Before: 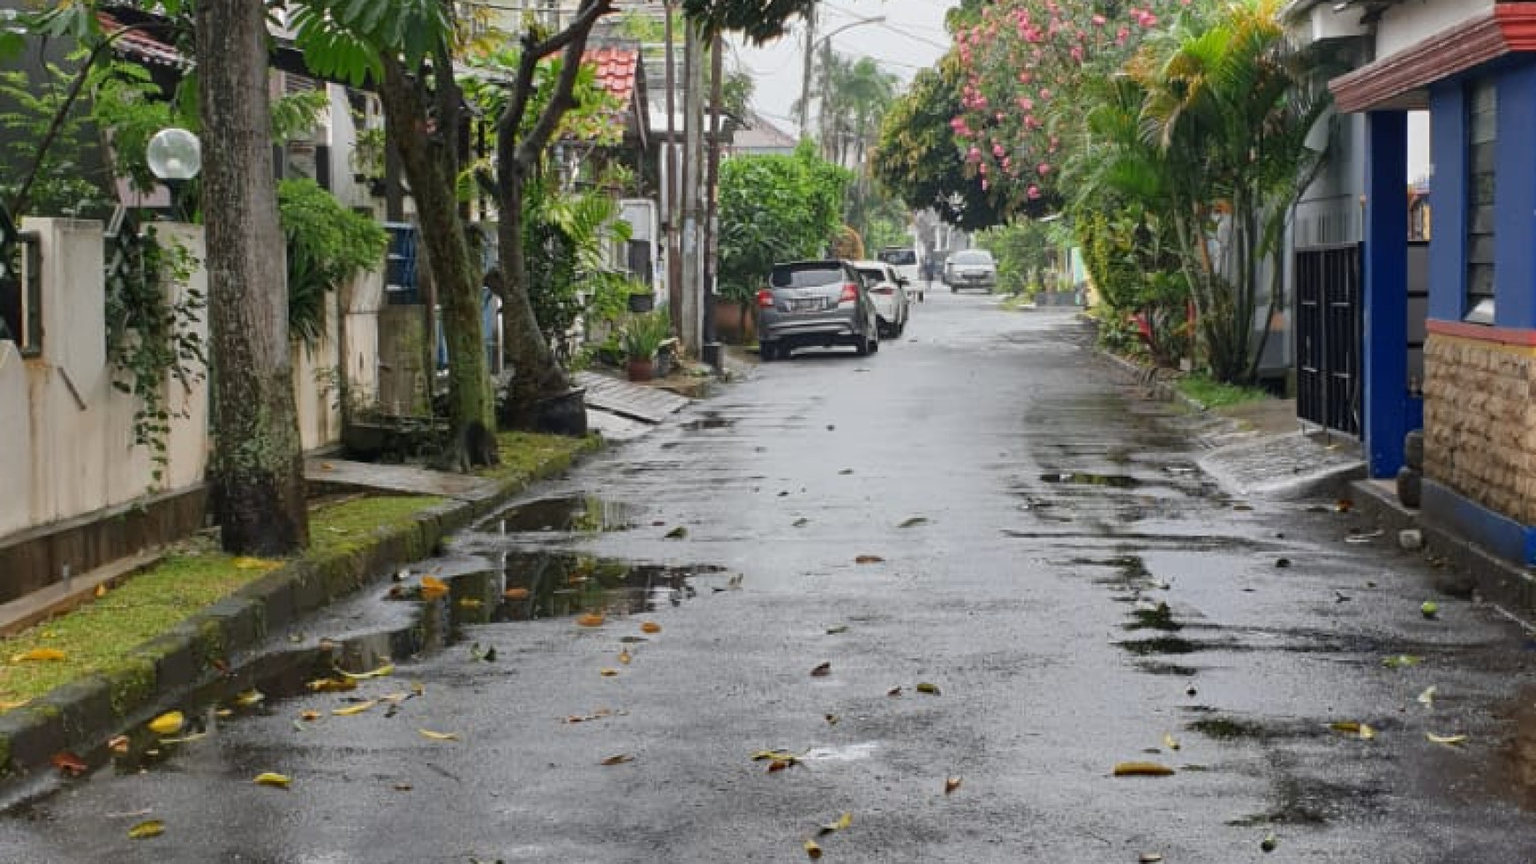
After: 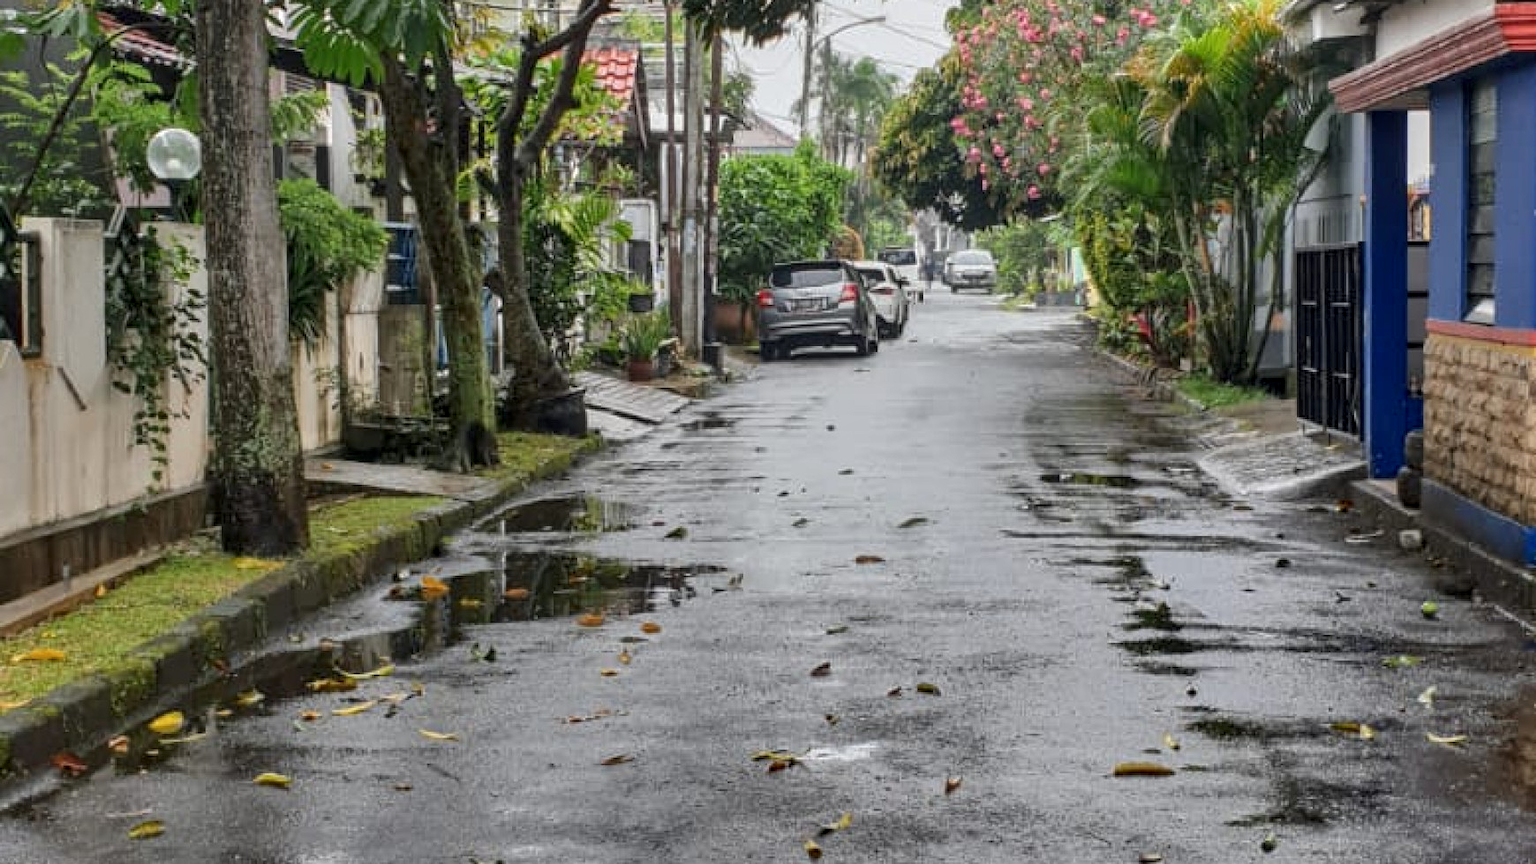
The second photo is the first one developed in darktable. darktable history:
local contrast: highlights 23%, detail 130%
shadows and highlights: low approximation 0.01, soften with gaussian
